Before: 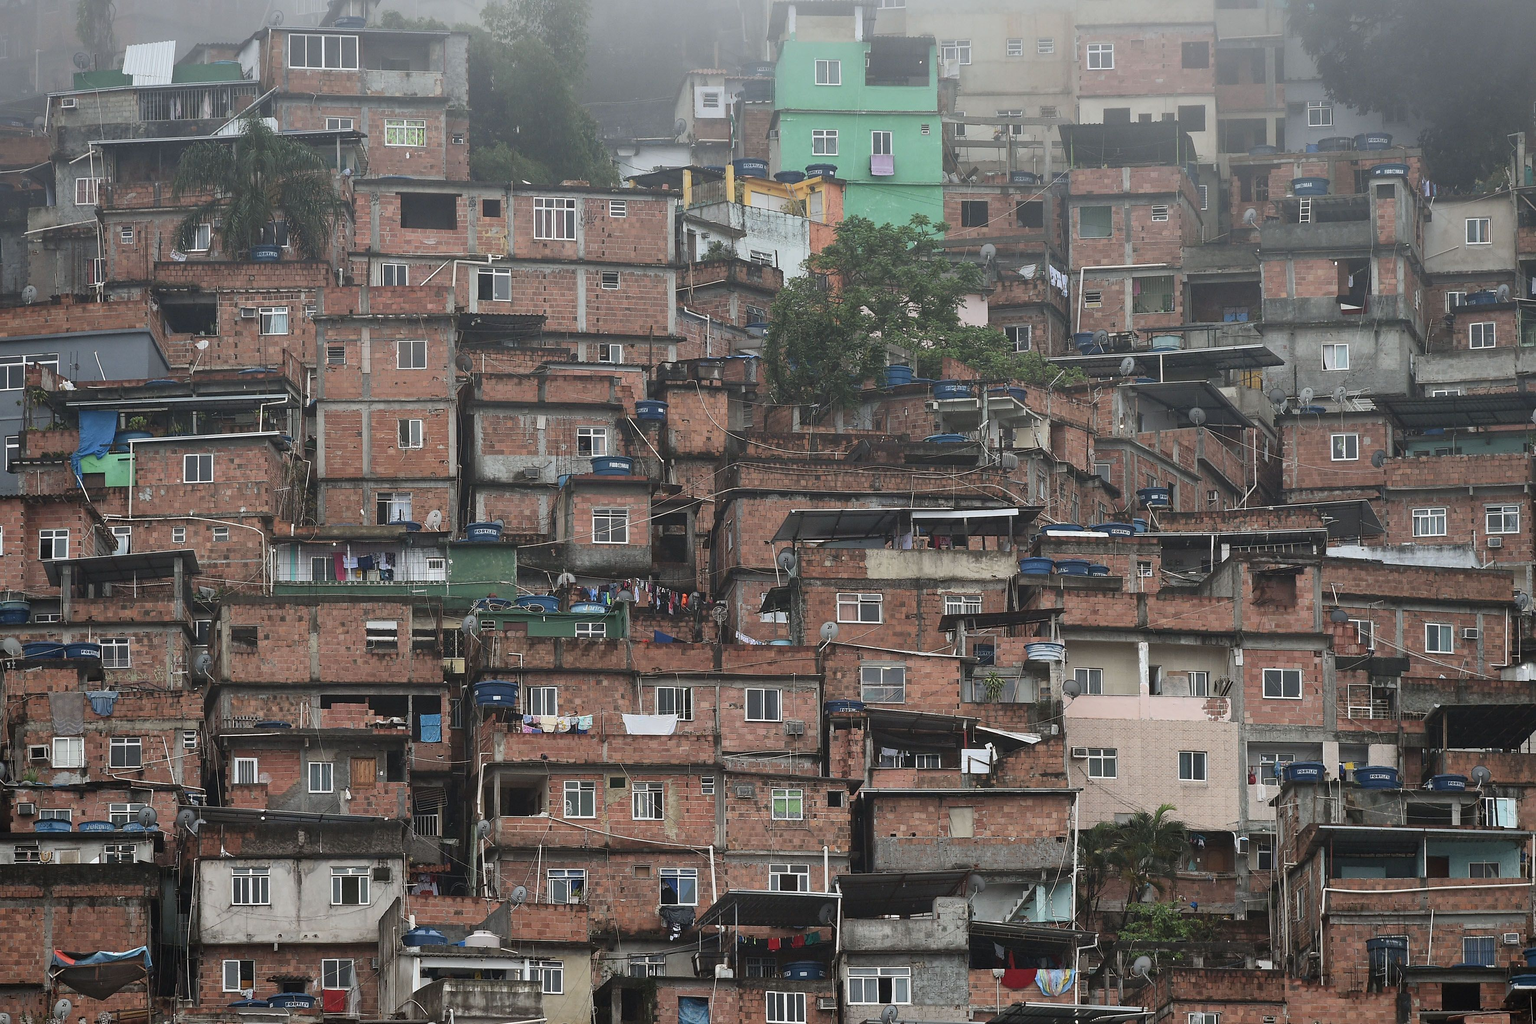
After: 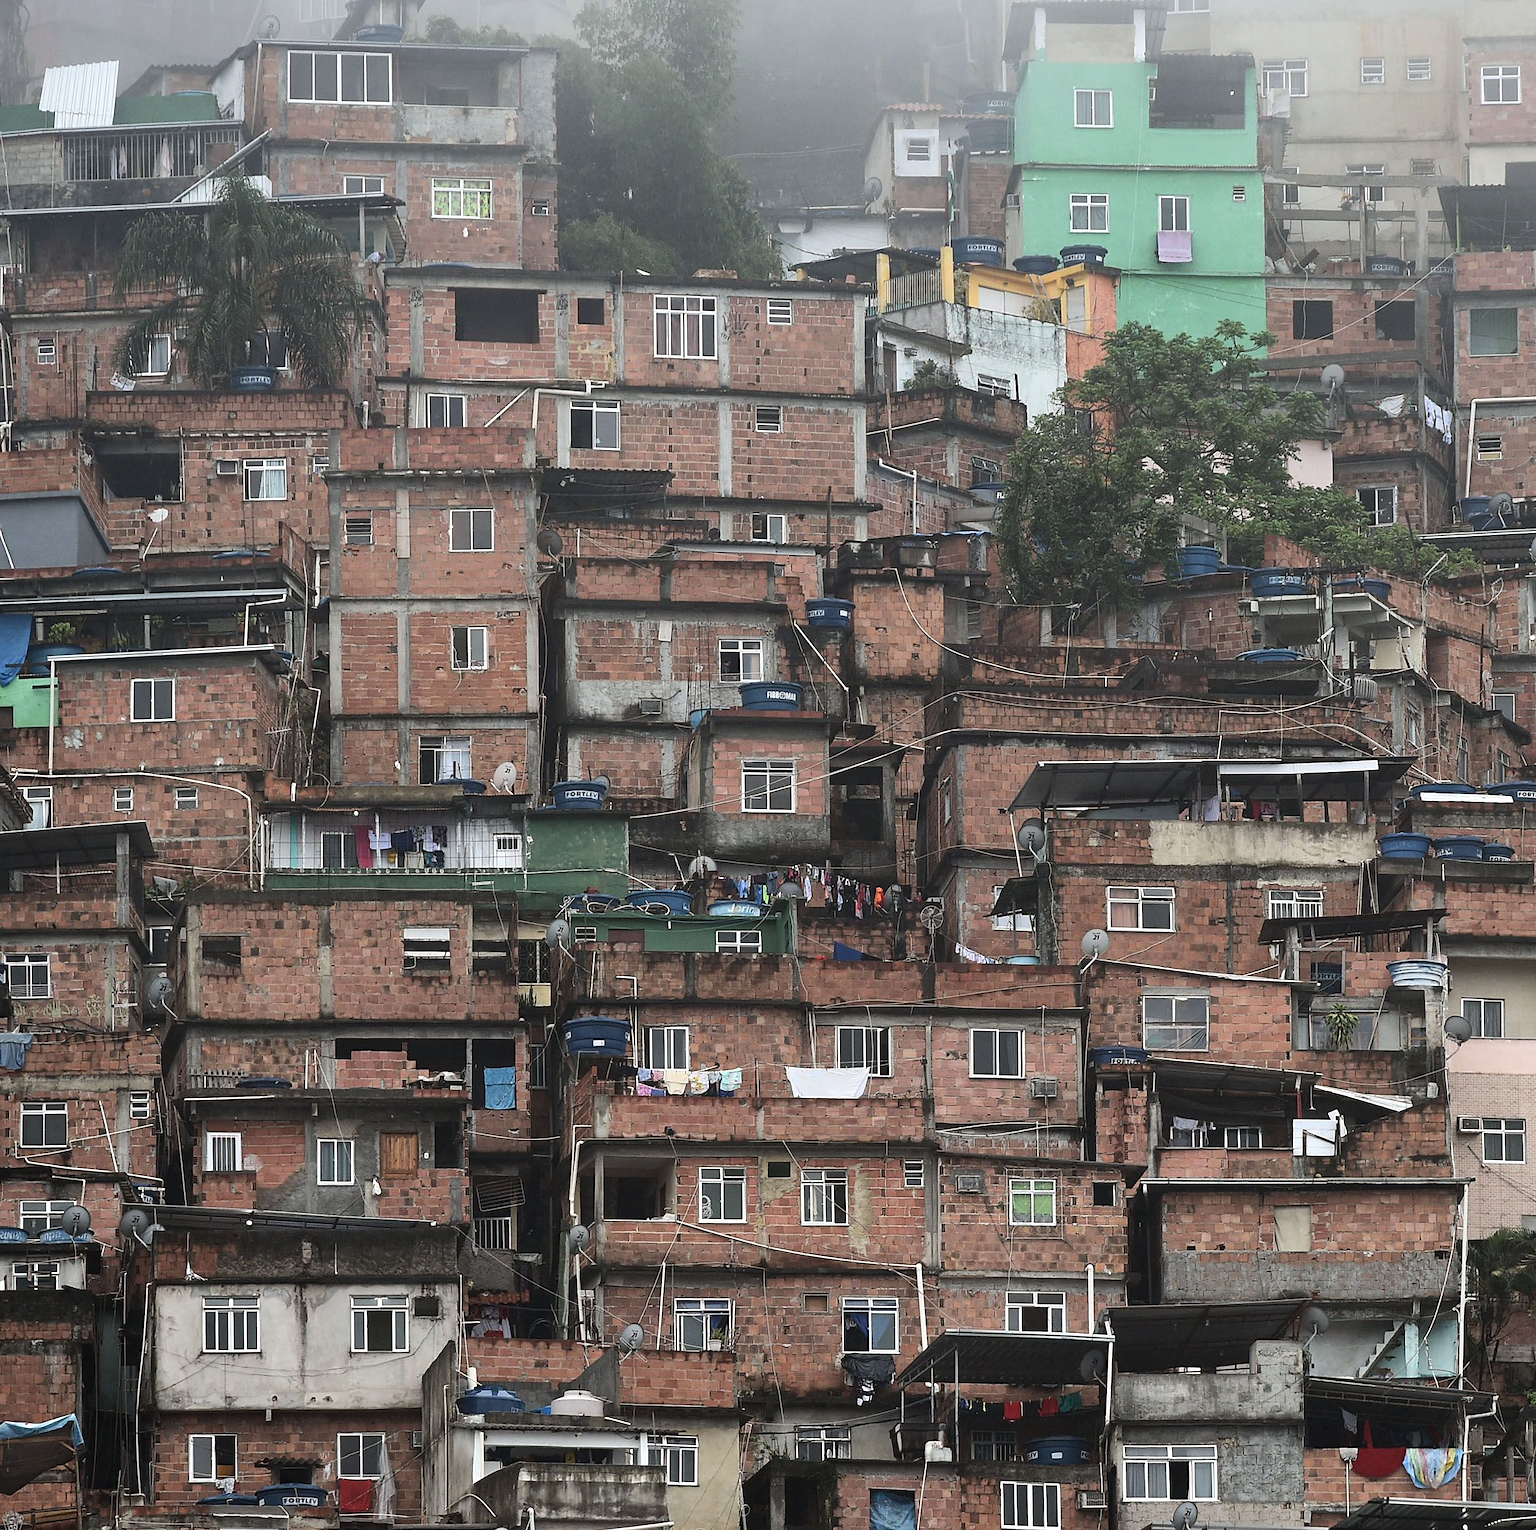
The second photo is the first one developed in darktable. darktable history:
tone equalizer: -8 EV -0.414 EV, -7 EV -0.407 EV, -6 EV -0.331 EV, -5 EV -0.221 EV, -3 EV 0.249 EV, -2 EV 0.325 EV, -1 EV 0.393 EV, +0 EV 0.425 EV, edges refinement/feathering 500, mask exposure compensation -1.57 EV, preserve details no
crop and rotate: left 6.299%, right 26.769%
